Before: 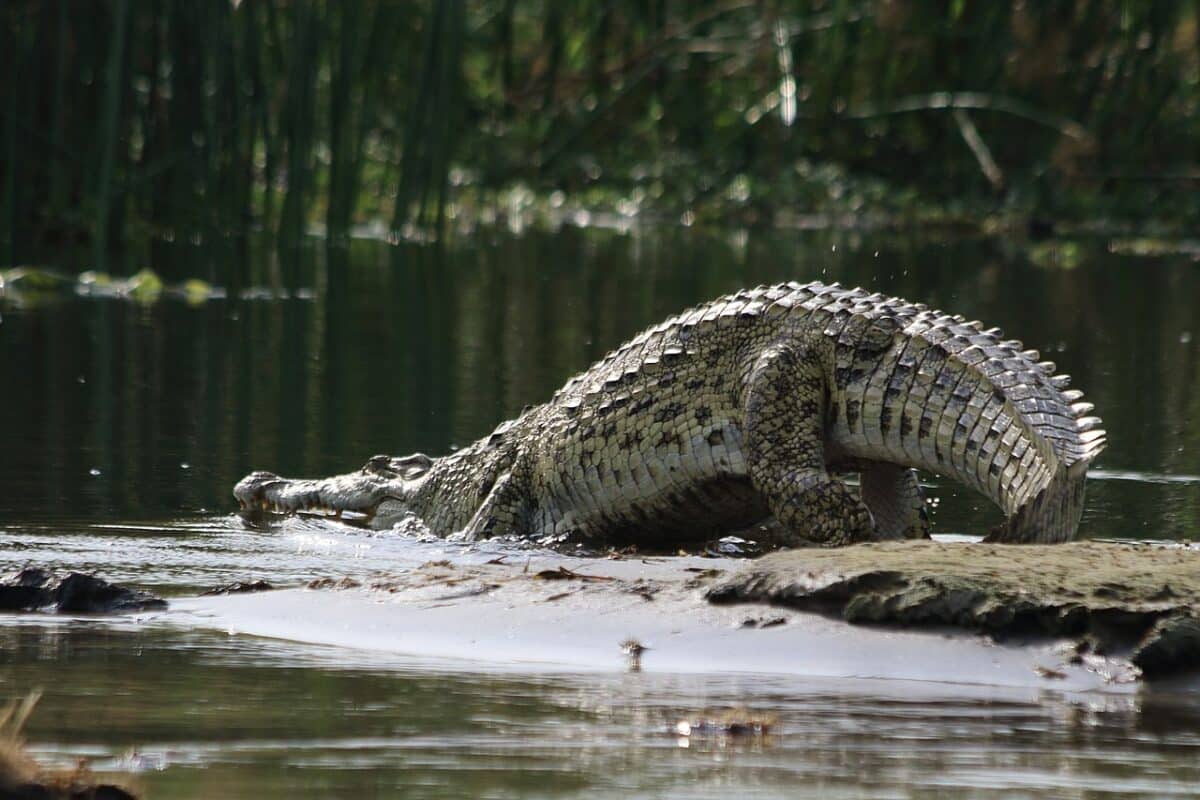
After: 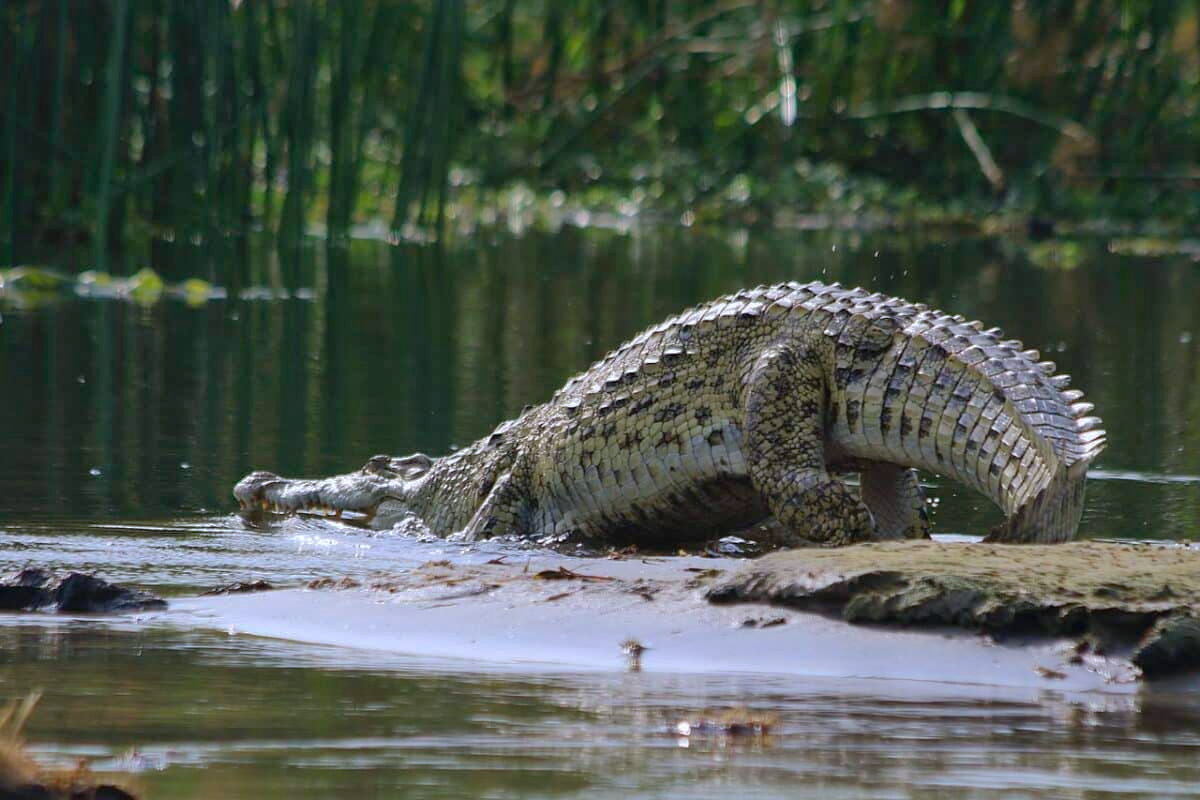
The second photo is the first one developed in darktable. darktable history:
color balance rgb: perceptual saturation grading › global saturation 25%, global vibrance 20%
shadows and highlights: highlights -60
color calibration: illuminant as shot in camera, x 0.358, y 0.373, temperature 4628.91 K
